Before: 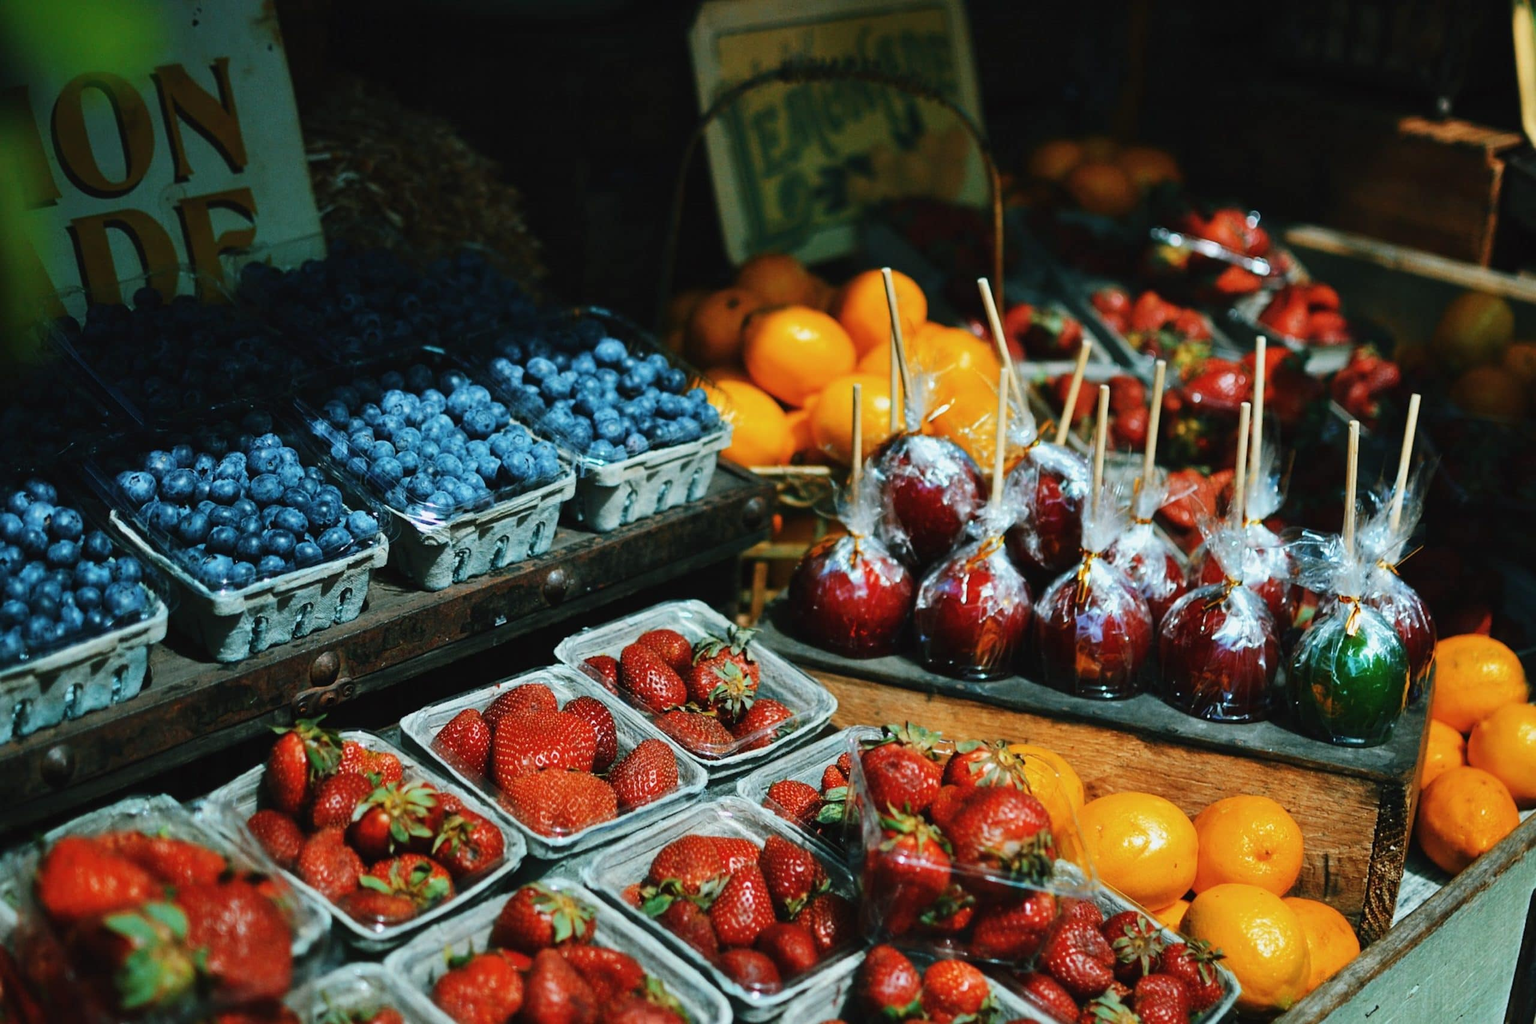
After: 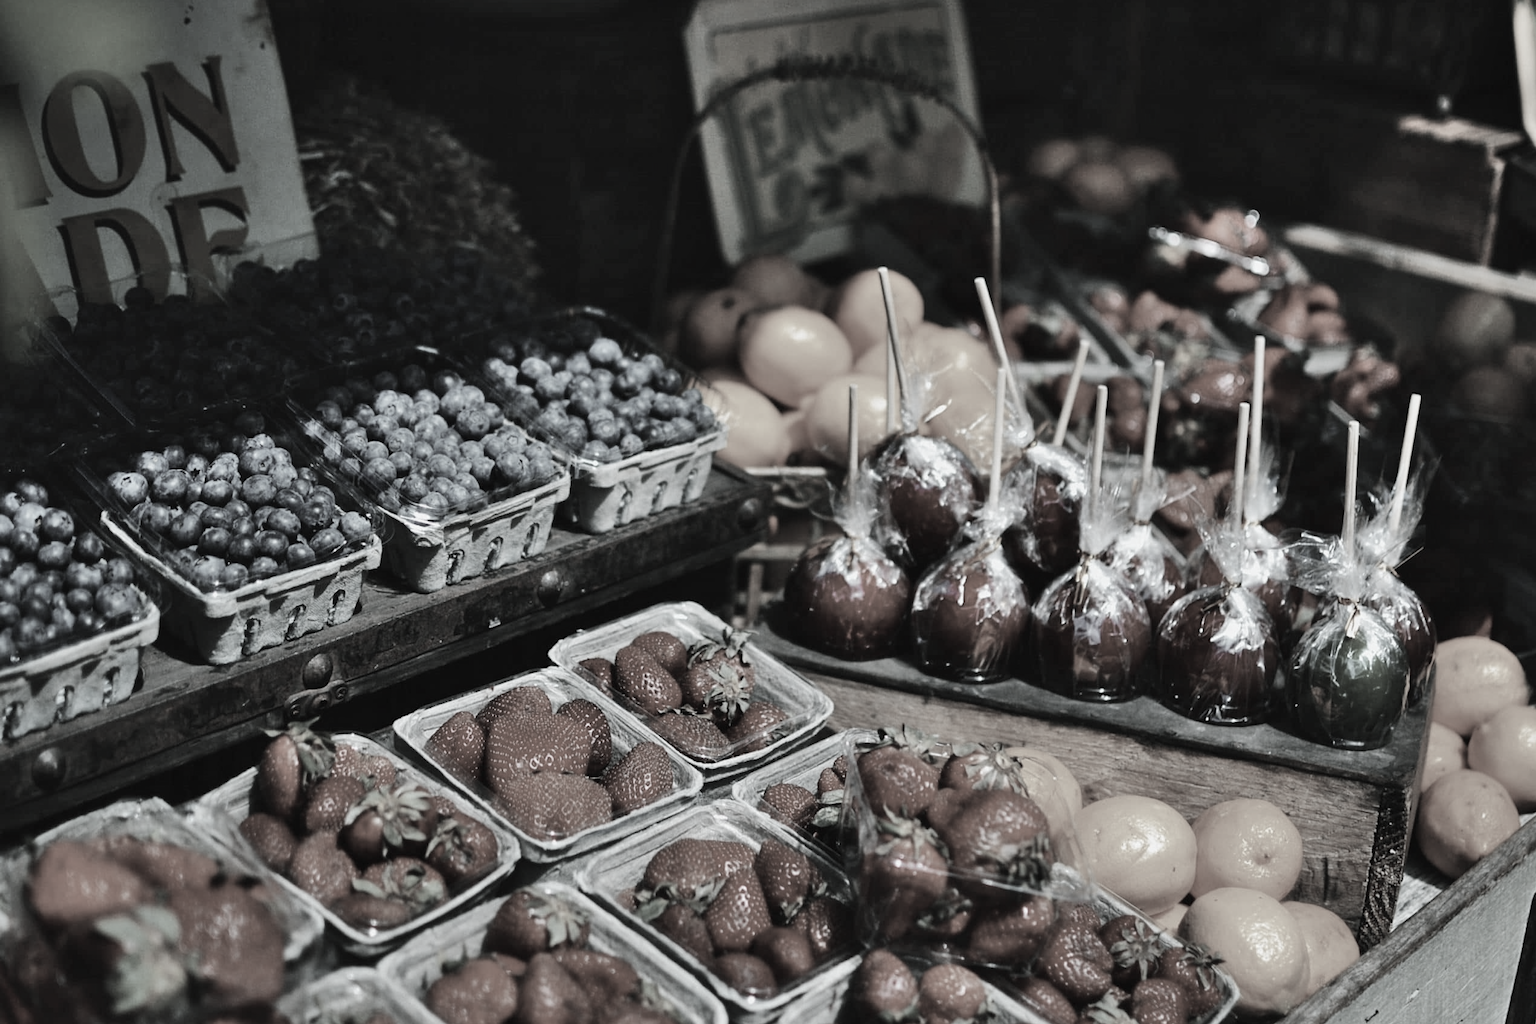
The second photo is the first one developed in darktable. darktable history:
color correction: highlights b* 0.014, saturation 0.273
color zones: curves: ch1 [(0, 0.34) (0.143, 0.164) (0.286, 0.152) (0.429, 0.176) (0.571, 0.173) (0.714, 0.188) (0.857, 0.199) (1, 0.34)]
shadows and highlights: shadows 51.87, highlights -28.72, soften with gaussian
crop and rotate: left 0.663%, top 0.287%, bottom 0.341%
